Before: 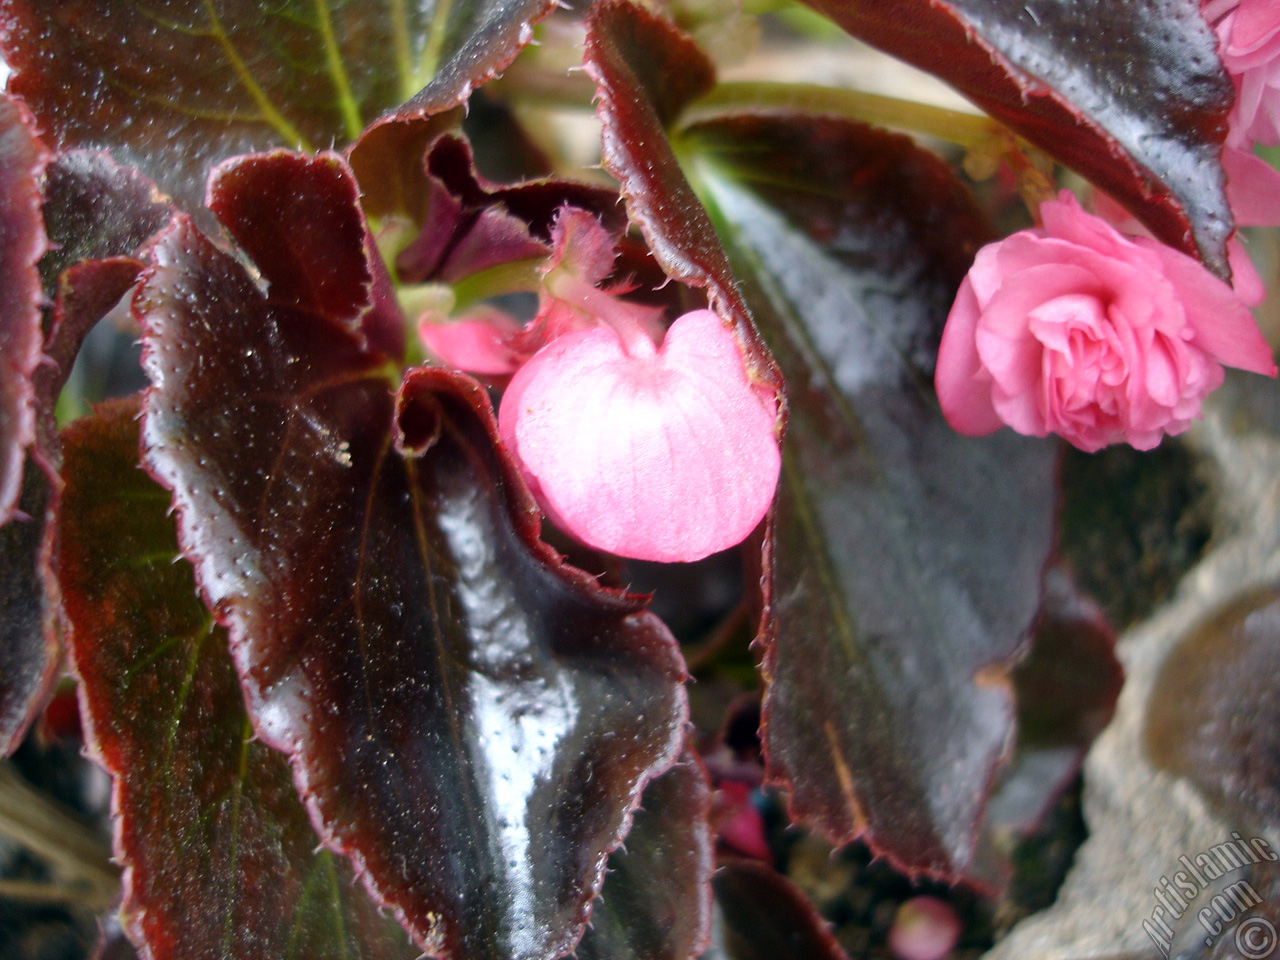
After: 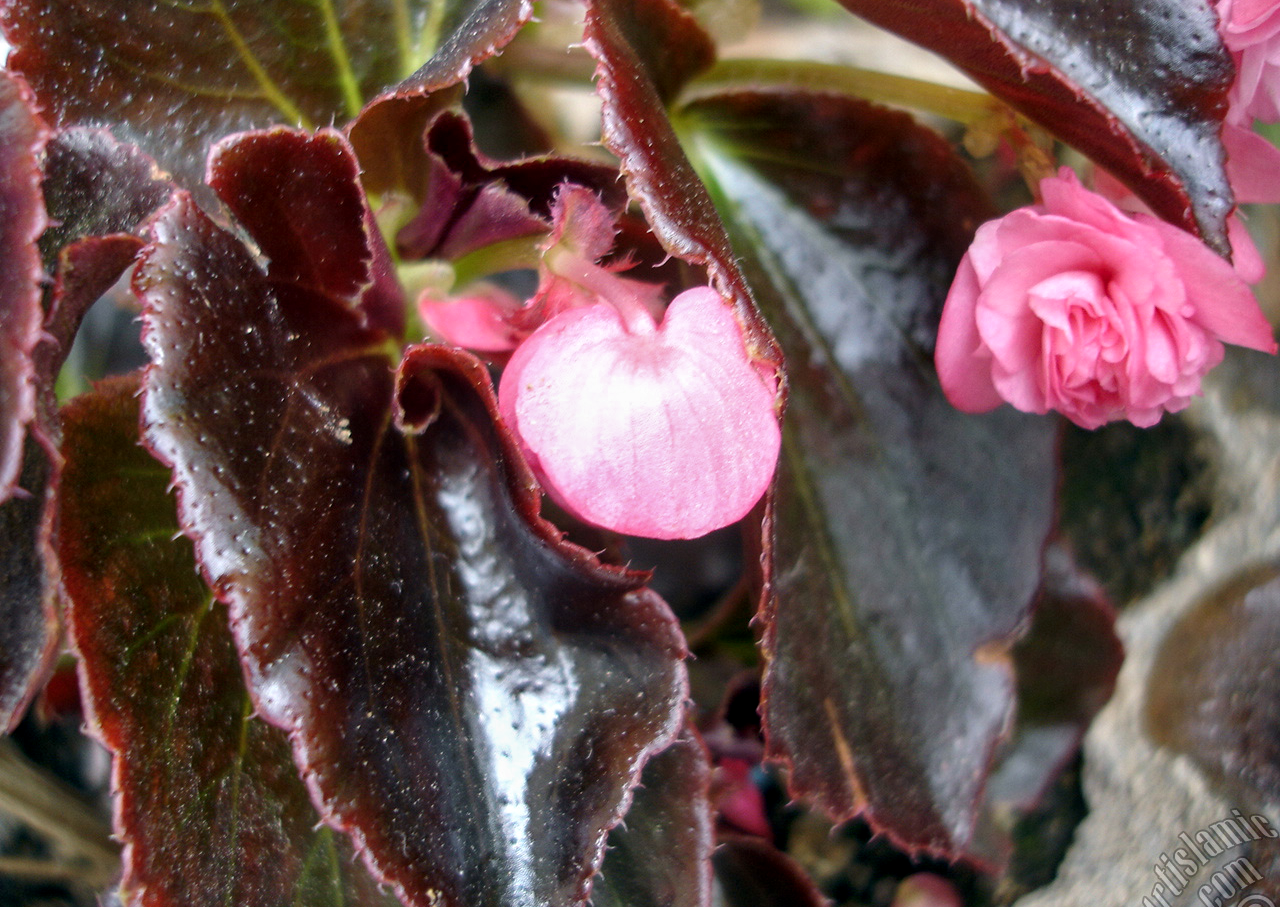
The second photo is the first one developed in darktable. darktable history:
crop and rotate: top 2.479%, bottom 3.018%
local contrast: on, module defaults
